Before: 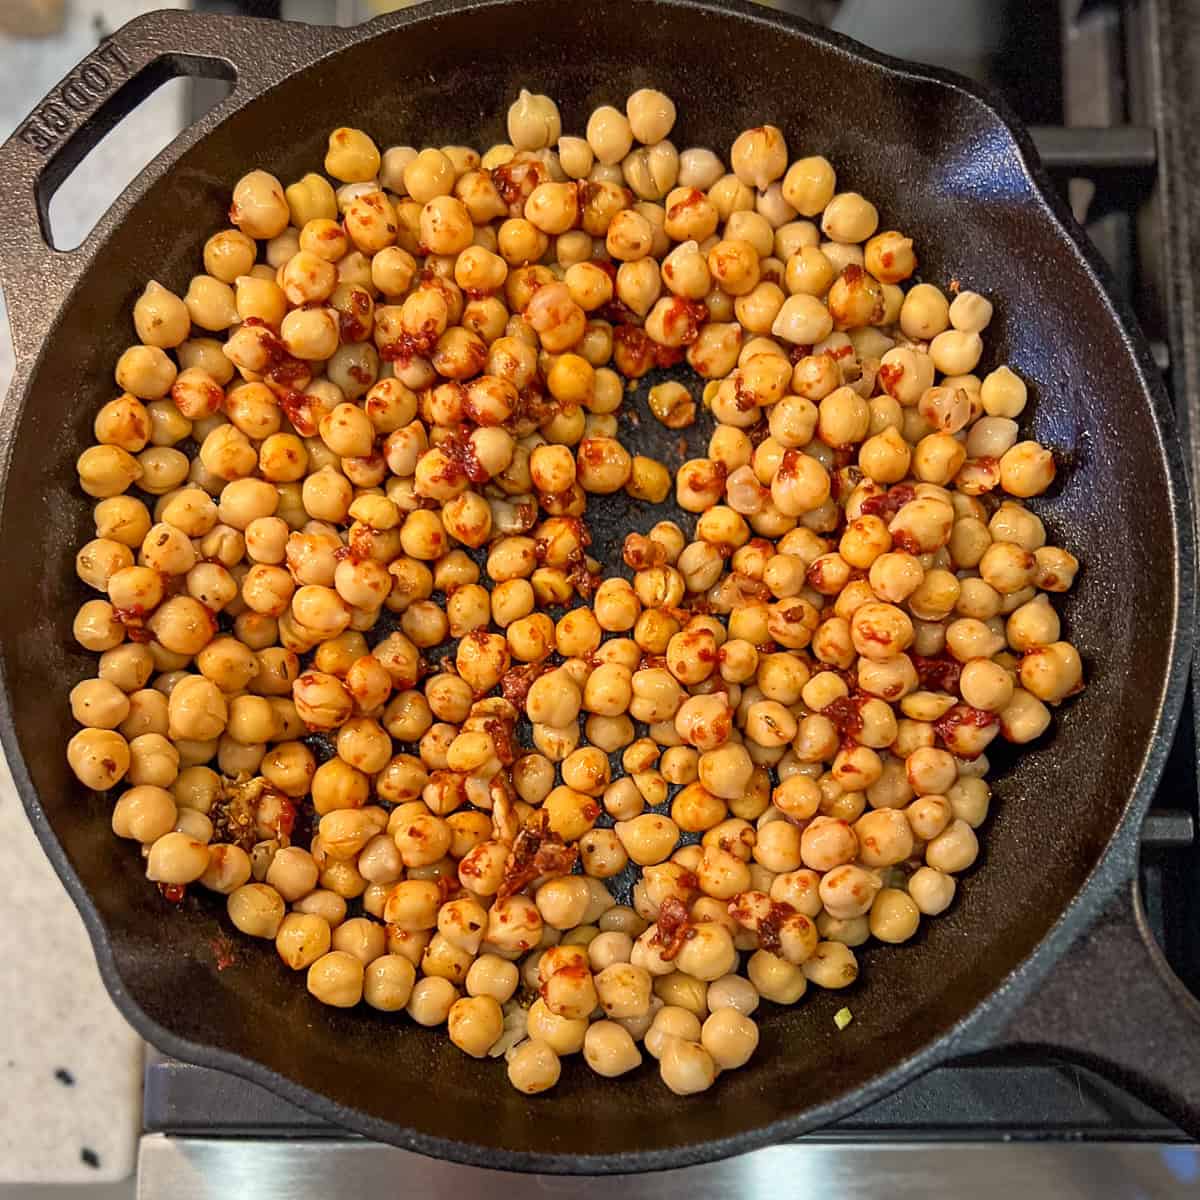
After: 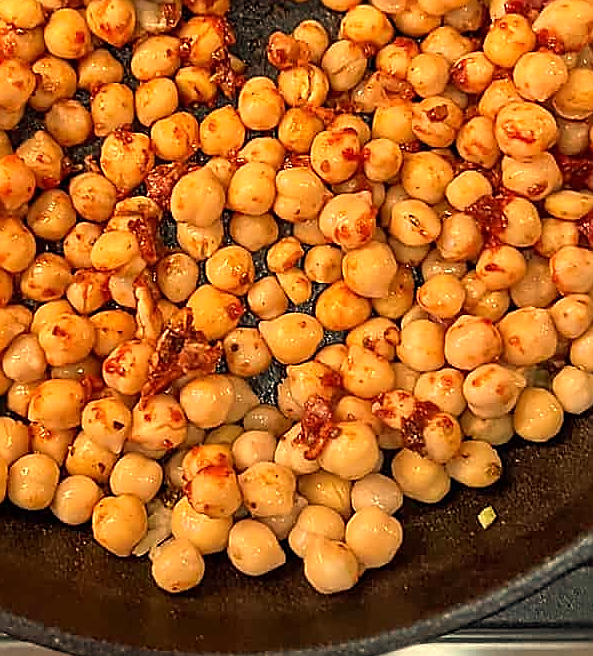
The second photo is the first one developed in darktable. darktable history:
white balance: red 1.138, green 0.996, blue 0.812
crop: left 29.672%, top 41.786%, right 20.851%, bottom 3.487%
sharpen: radius 1.4, amount 1.25, threshold 0.7
